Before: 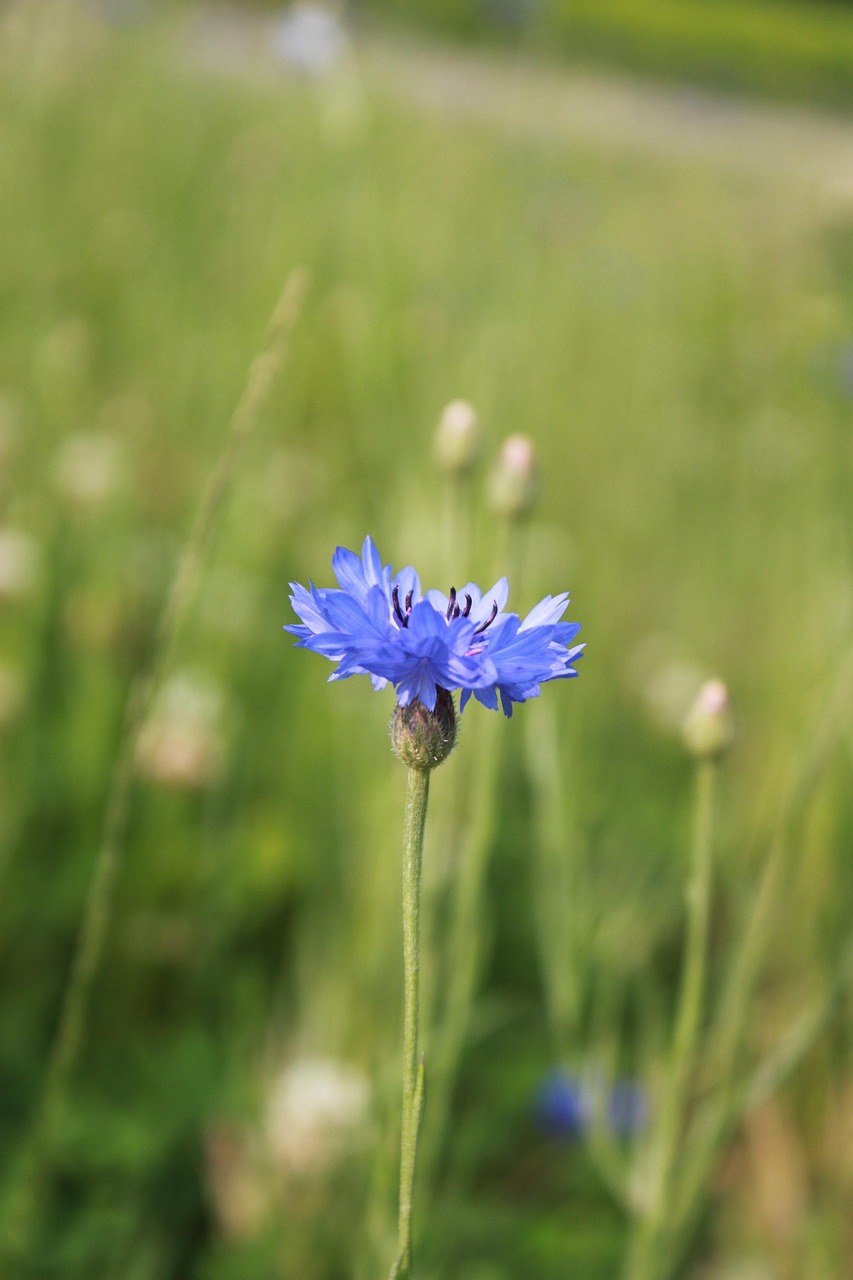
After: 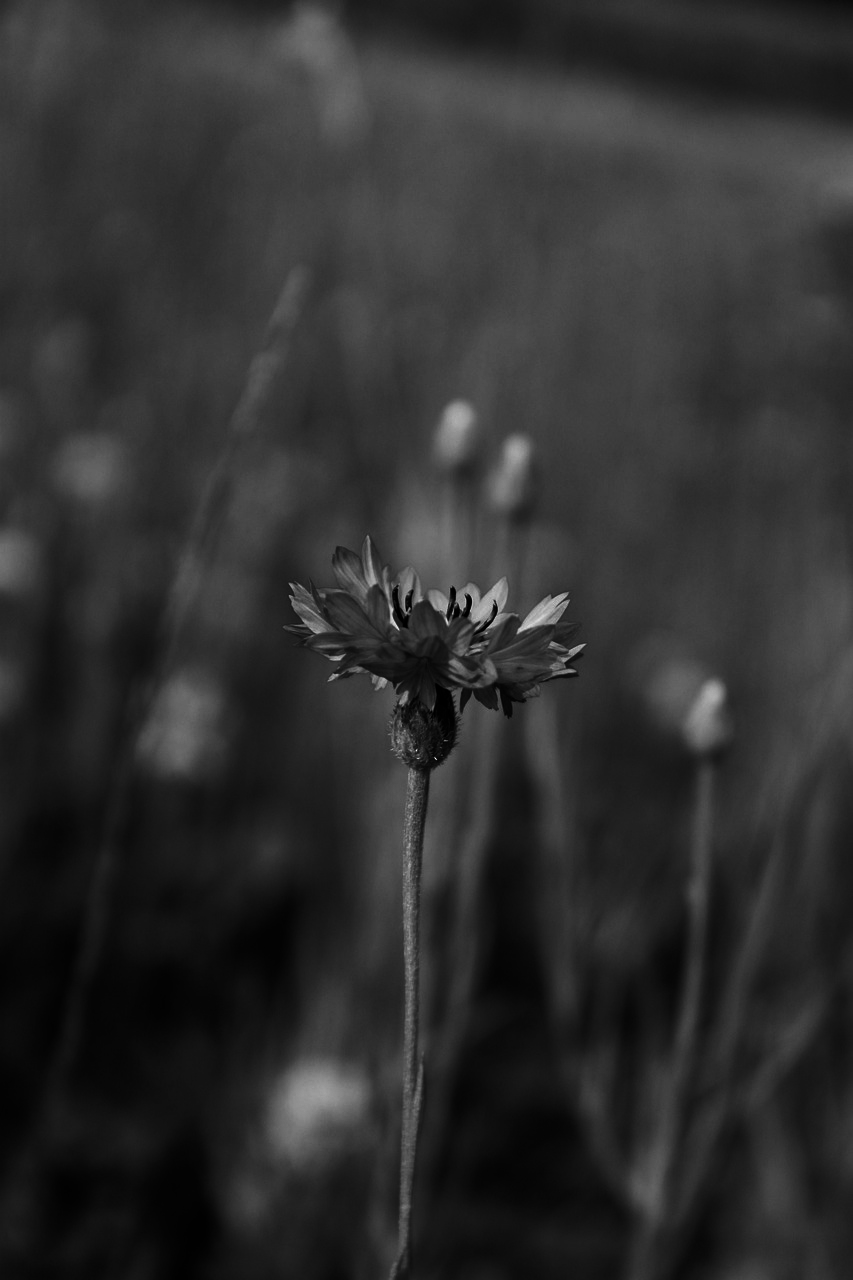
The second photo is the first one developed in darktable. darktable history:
exposure: compensate highlight preservation false
contrast brightness saturation: contrast 0.02, brightness -1, saturation -1
